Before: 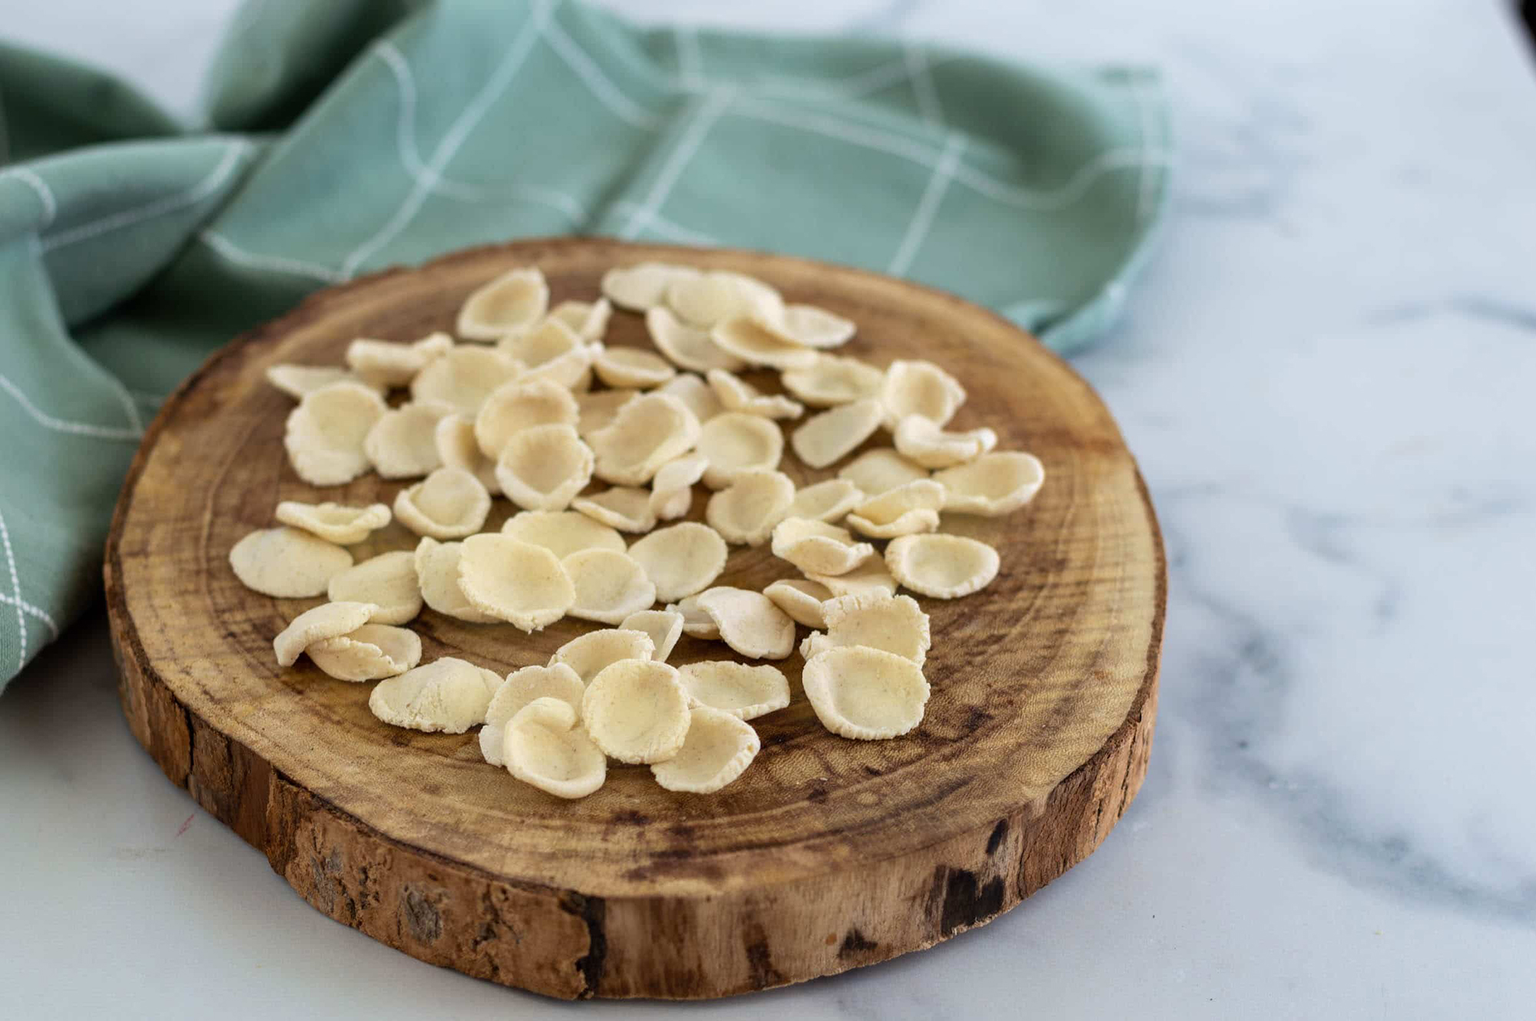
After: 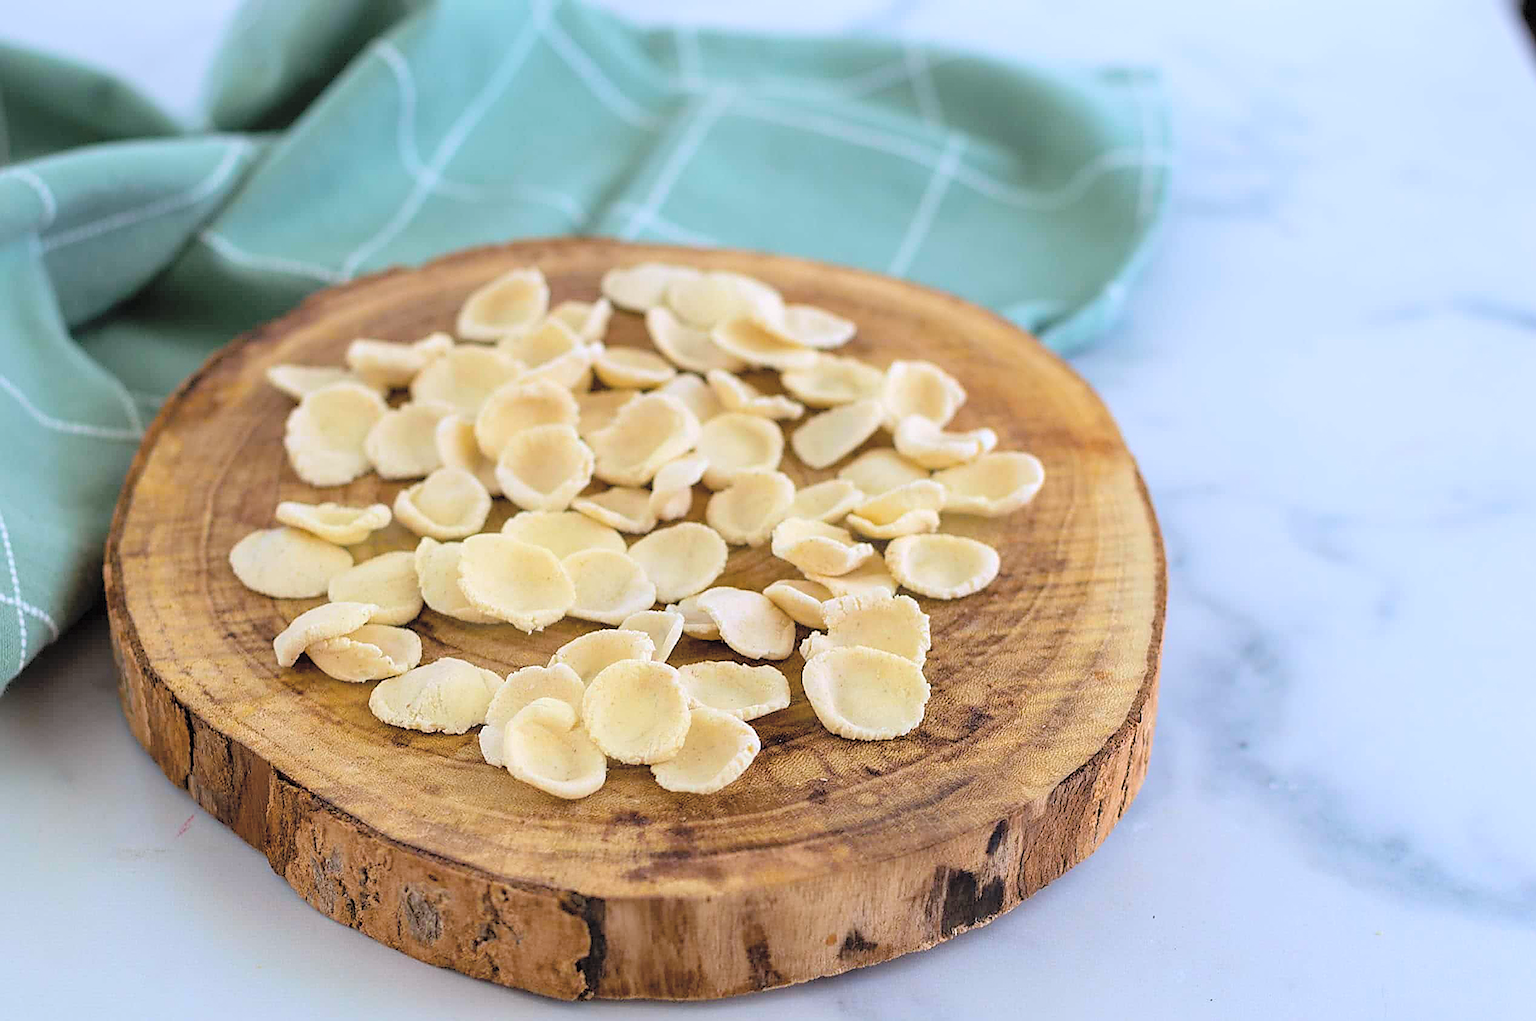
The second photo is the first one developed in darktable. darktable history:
sharpen: radius 1.4, amount 1.25, threshold 0.7
color calibration: illuminant as shot in camera, x 0.358, y 0.373, temperature 4628.91 K
color balance rgb: perceptual saturation grading › global saturation 25%, global vibrance 20%
contrast brightness saturation: brightness 0.28
